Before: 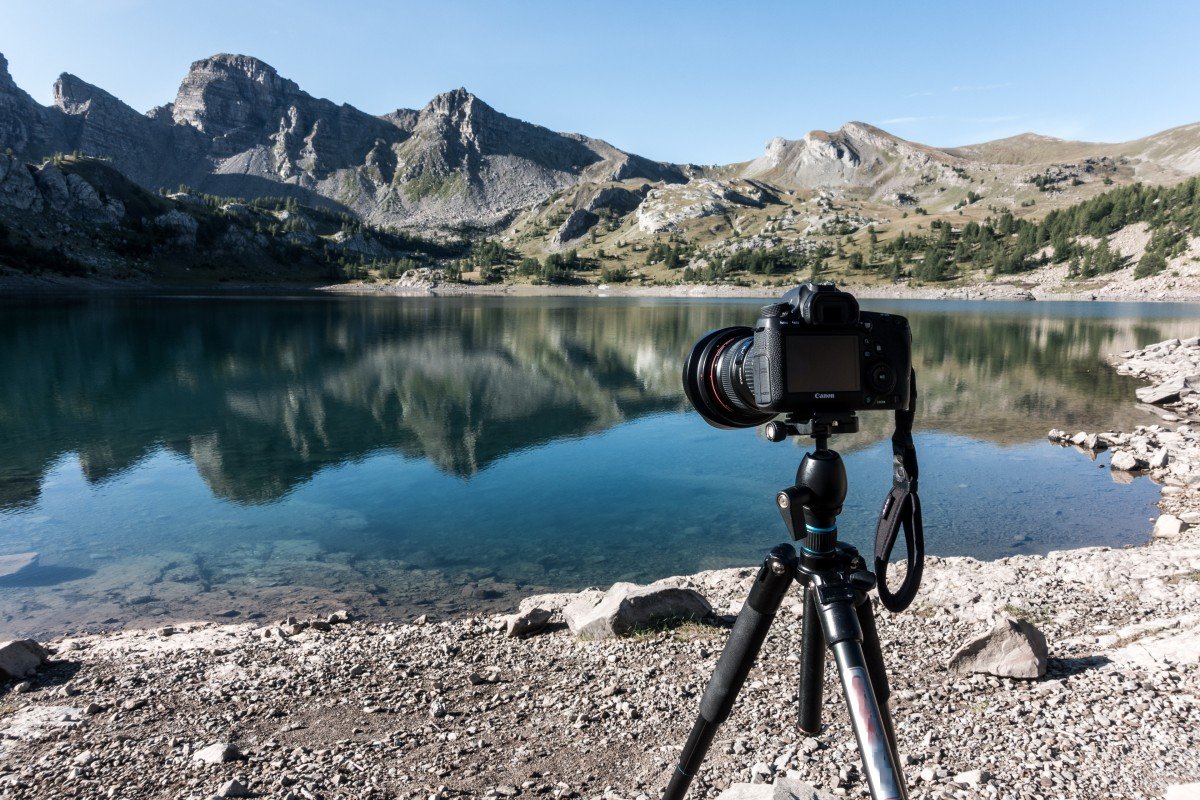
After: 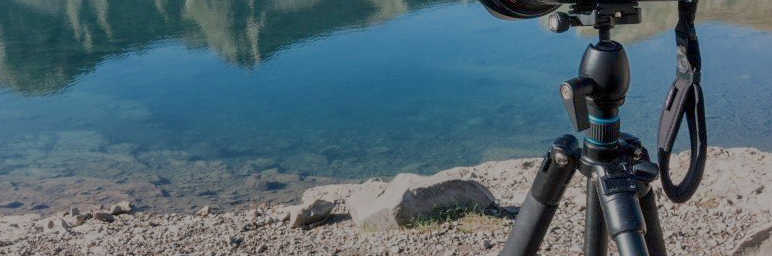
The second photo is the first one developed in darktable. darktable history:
shadows and highlights: radius 118.69, shadows 42.21, highlights -61.56, soften with gaussian
filmic rgb: black relative exposure -14 EV, white relative exposure 8 EV, threshold 3 EV, hardness 3.74, latitude 50%, contrast 0.5, color science v5 (2021), contrast in shadows safe, contrast in highlights safe, enable highlight reconstruction true
crop: left 18.091%, top 51.13%, right 17.525%, bottom 16.85%
